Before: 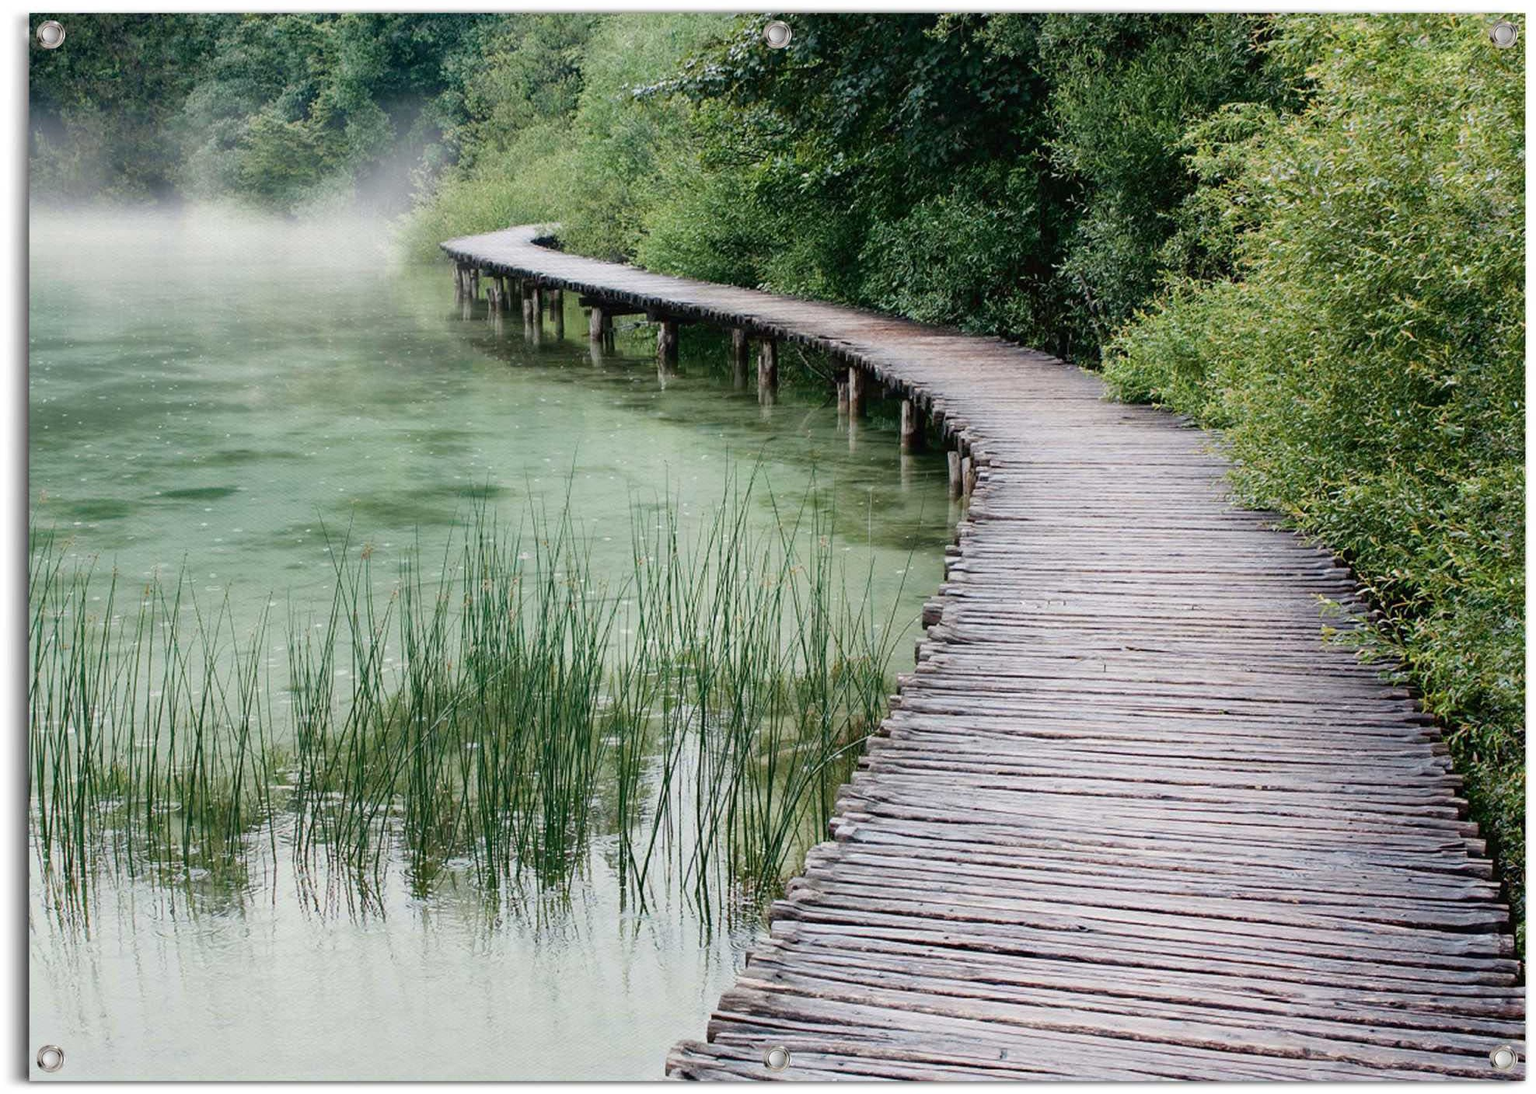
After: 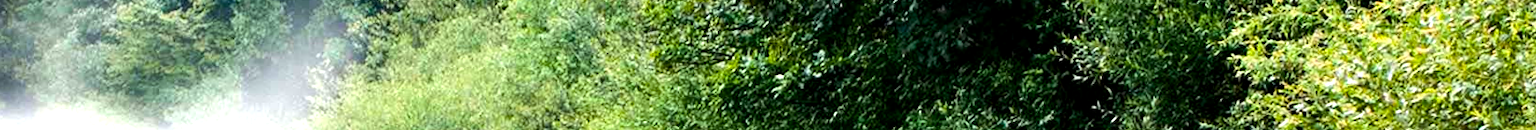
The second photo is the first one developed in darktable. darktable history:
crop and rotate: left 9.644%, top 9.491%, right 6.021%, bottom 80.509%
exposure: black level correction 0.005, exposure 0.417 EV, compensate highlight preservation false
tone equalizer: -8 EV -0.75 EV, -7 EV -0.7 EV, -6 EV -0.6 EV, -5 EV -0.4 EV, -3 EV 0.4 EV, -2 EV 0.6 EV, -1 EV 0.7 EV, +0 EV 0.75 EV, edges refinement/feathering 500, mask exposure compensation -1.57 EV, preserve details no
rotate and perspective: rotation 0.226°, lens shift (vertical) -0.042, crop left 0.023, crop right 0.982, crop top 0.006, crop bottom 0.994
color balance rgb: perceptual saturation grading › global saturation 25%, global vibrance 20%
